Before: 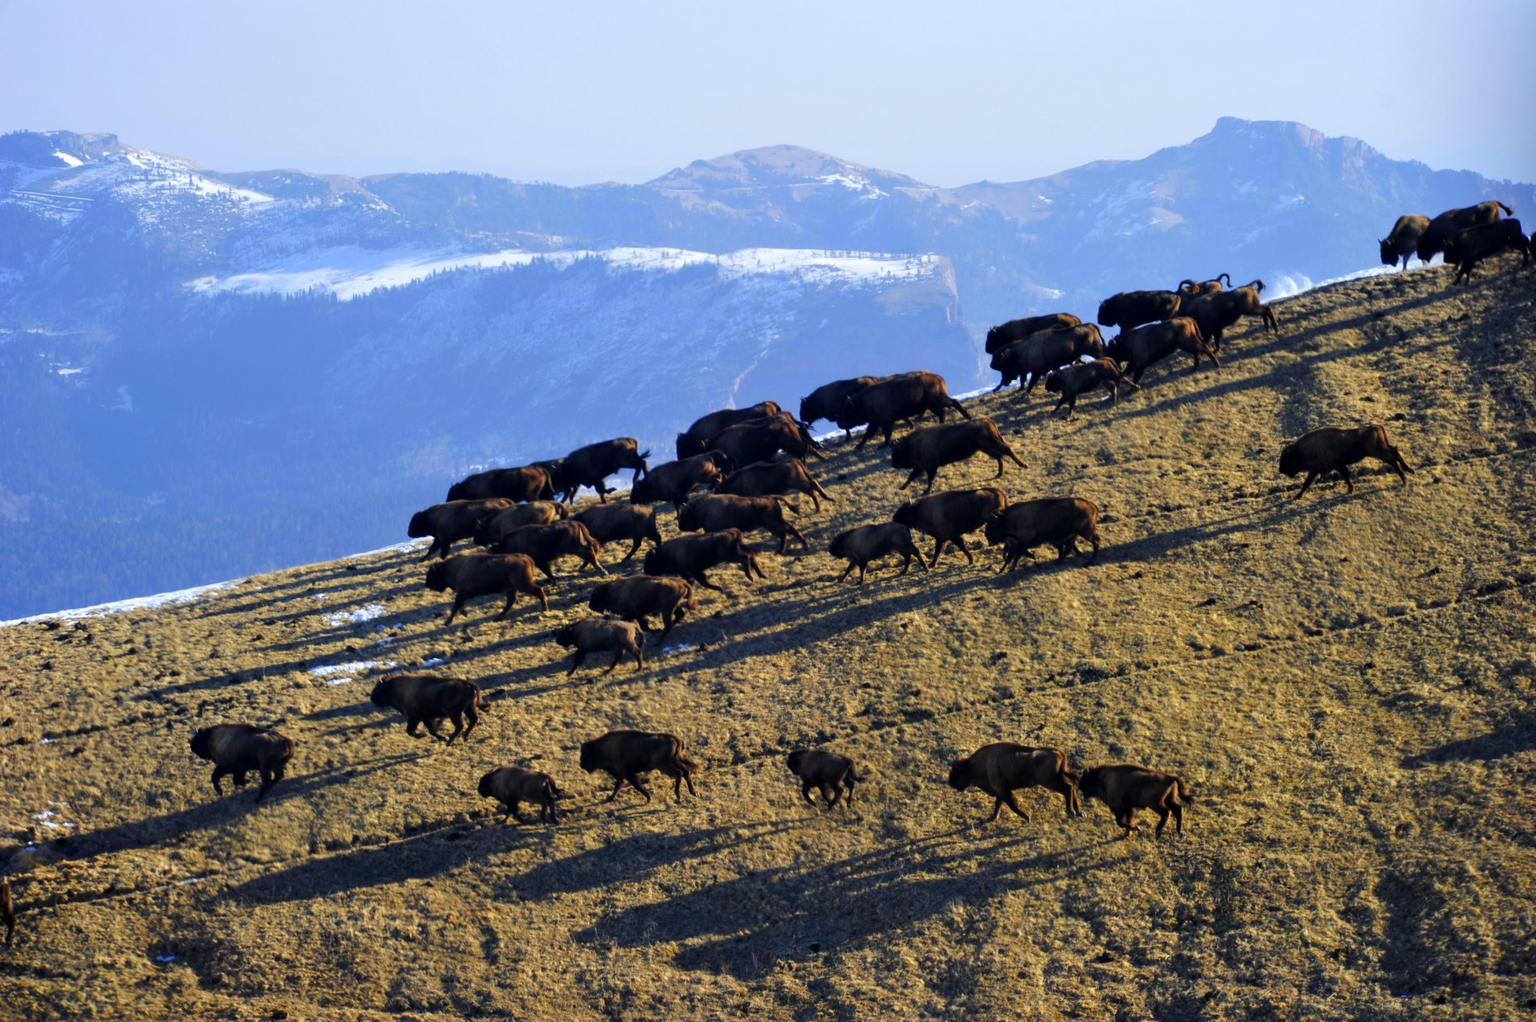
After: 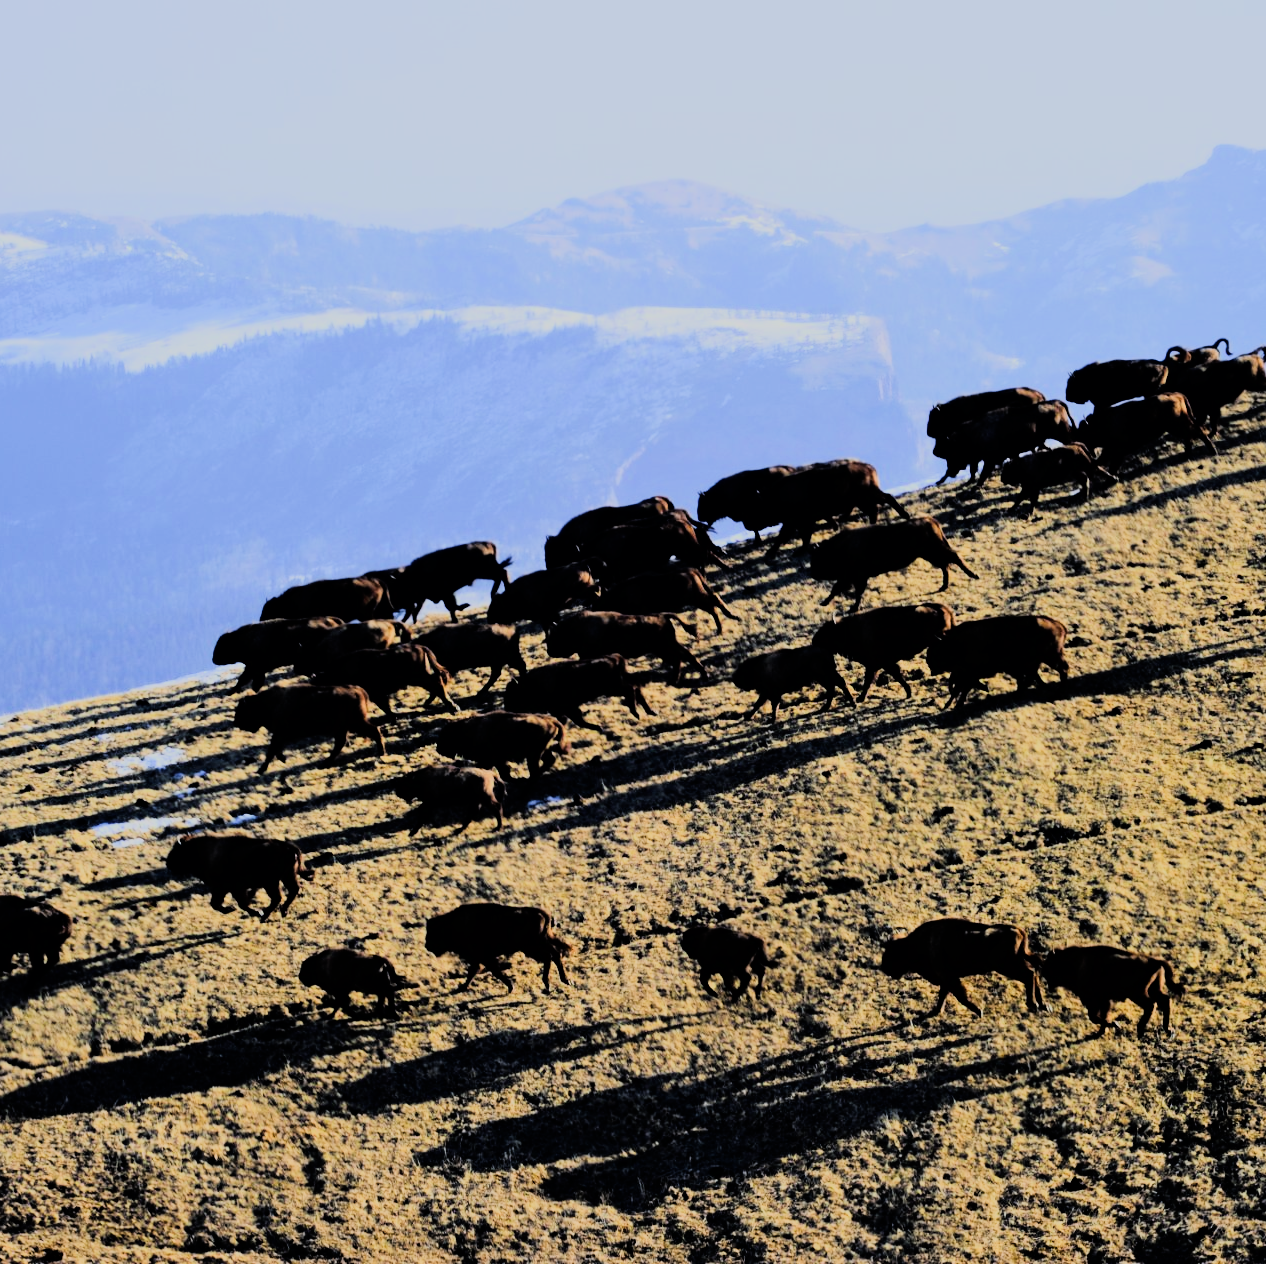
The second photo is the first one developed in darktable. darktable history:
crop: left 15.419%, right 17.914%
filmic rgb: black relative exposure -7.65 EV, white relative exposure 4.56 EV, hardness 3.61
exposure: exposure -0.293 EV, compensate highlight preservation false
rgb curve: curves: ch0 [(0, 0) (0.21, 0.15) (0.24, 0.21) (0.5, 0.75) (0.75, 0.96) (0.89, 0.99) (1, 1)]; ch1 [(0, 0.02) (0.21, 0.13) (0.25, 0.2) (0.5, 0.67) (0.75, 0.9) (0.89, 0.97) (1, 1)]; ch2 [(0, 0.02) (0.21, 0.13) (0.25, 0.2) (0.5, 0.67) (0.75, 0.9) (0.89, 0.97) (1, 1)], compensate middle gray true
